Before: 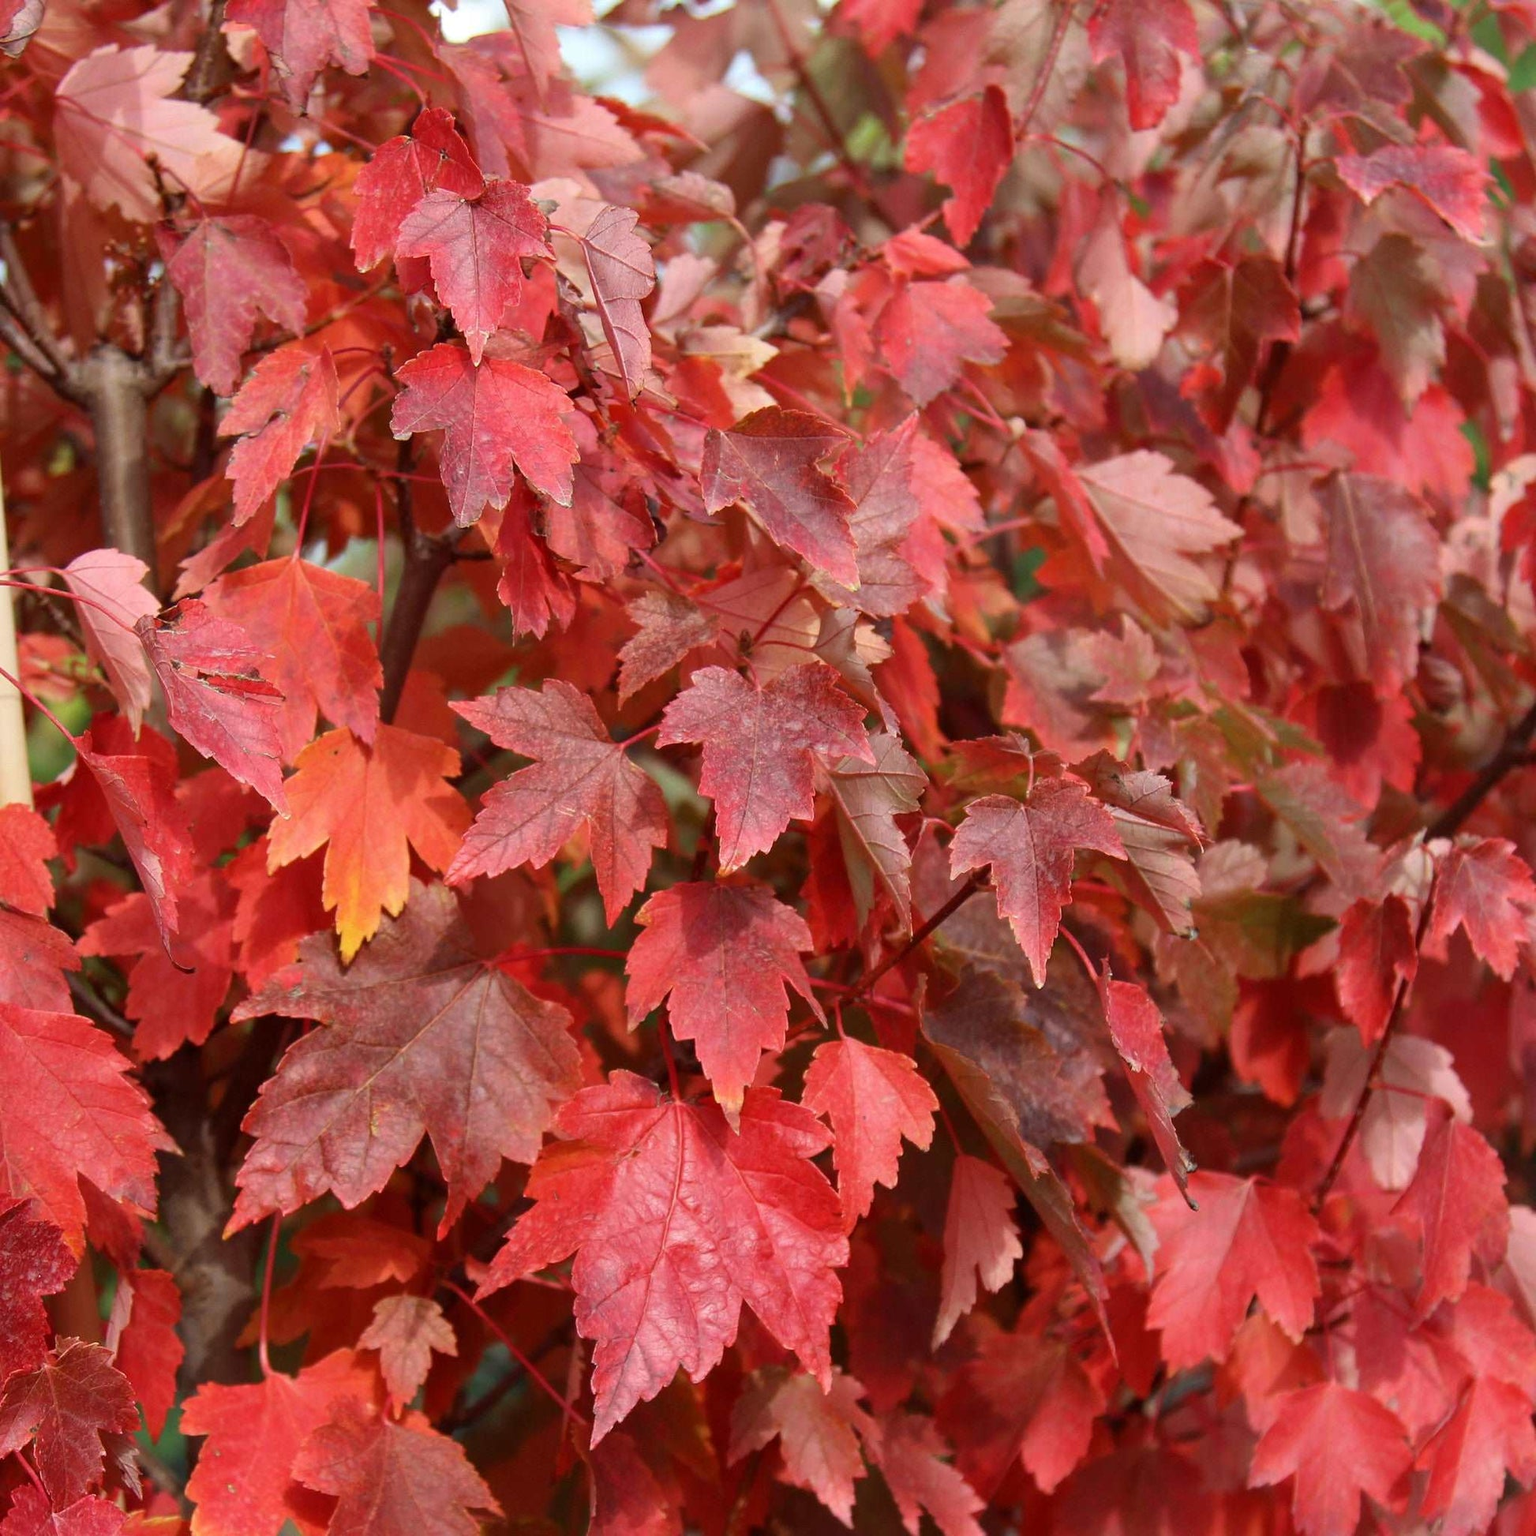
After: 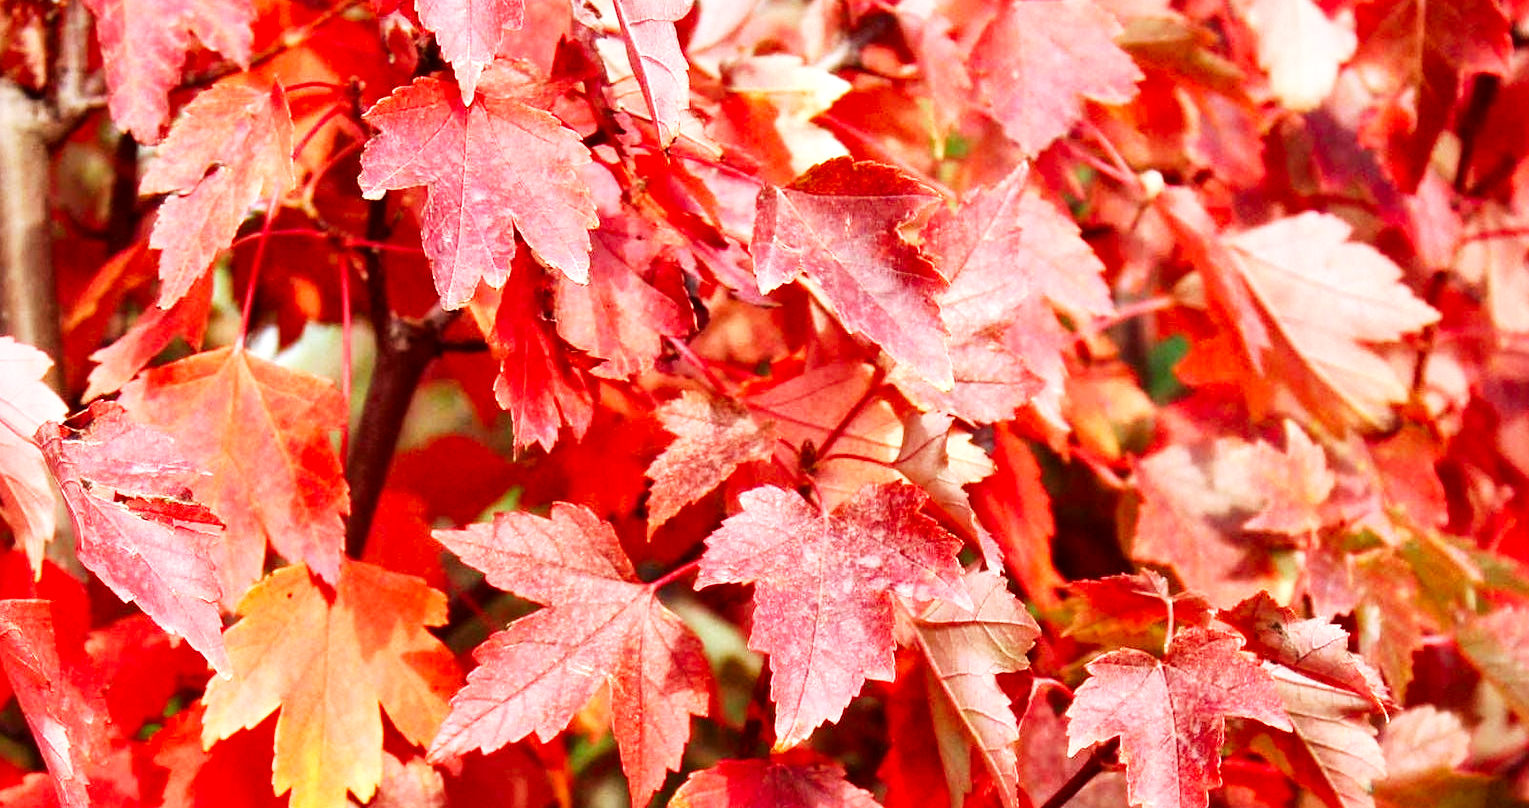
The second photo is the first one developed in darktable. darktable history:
base curve: curves: ch0 [(0, 0) (0.007, 0.004) (0.027, 0.03) (0.046, 0.07) (0.207, 0.54) (0.442, 0.872) (0.673, 0.972) (1, 1)], preserve colors none
crop: left 7.036%, top 18.398%, right 14.379%, bottom 40.043%
local contrast: mode bilateral grid, contrast 20, coarseness 50, detail 140%, midtone range 0.2
